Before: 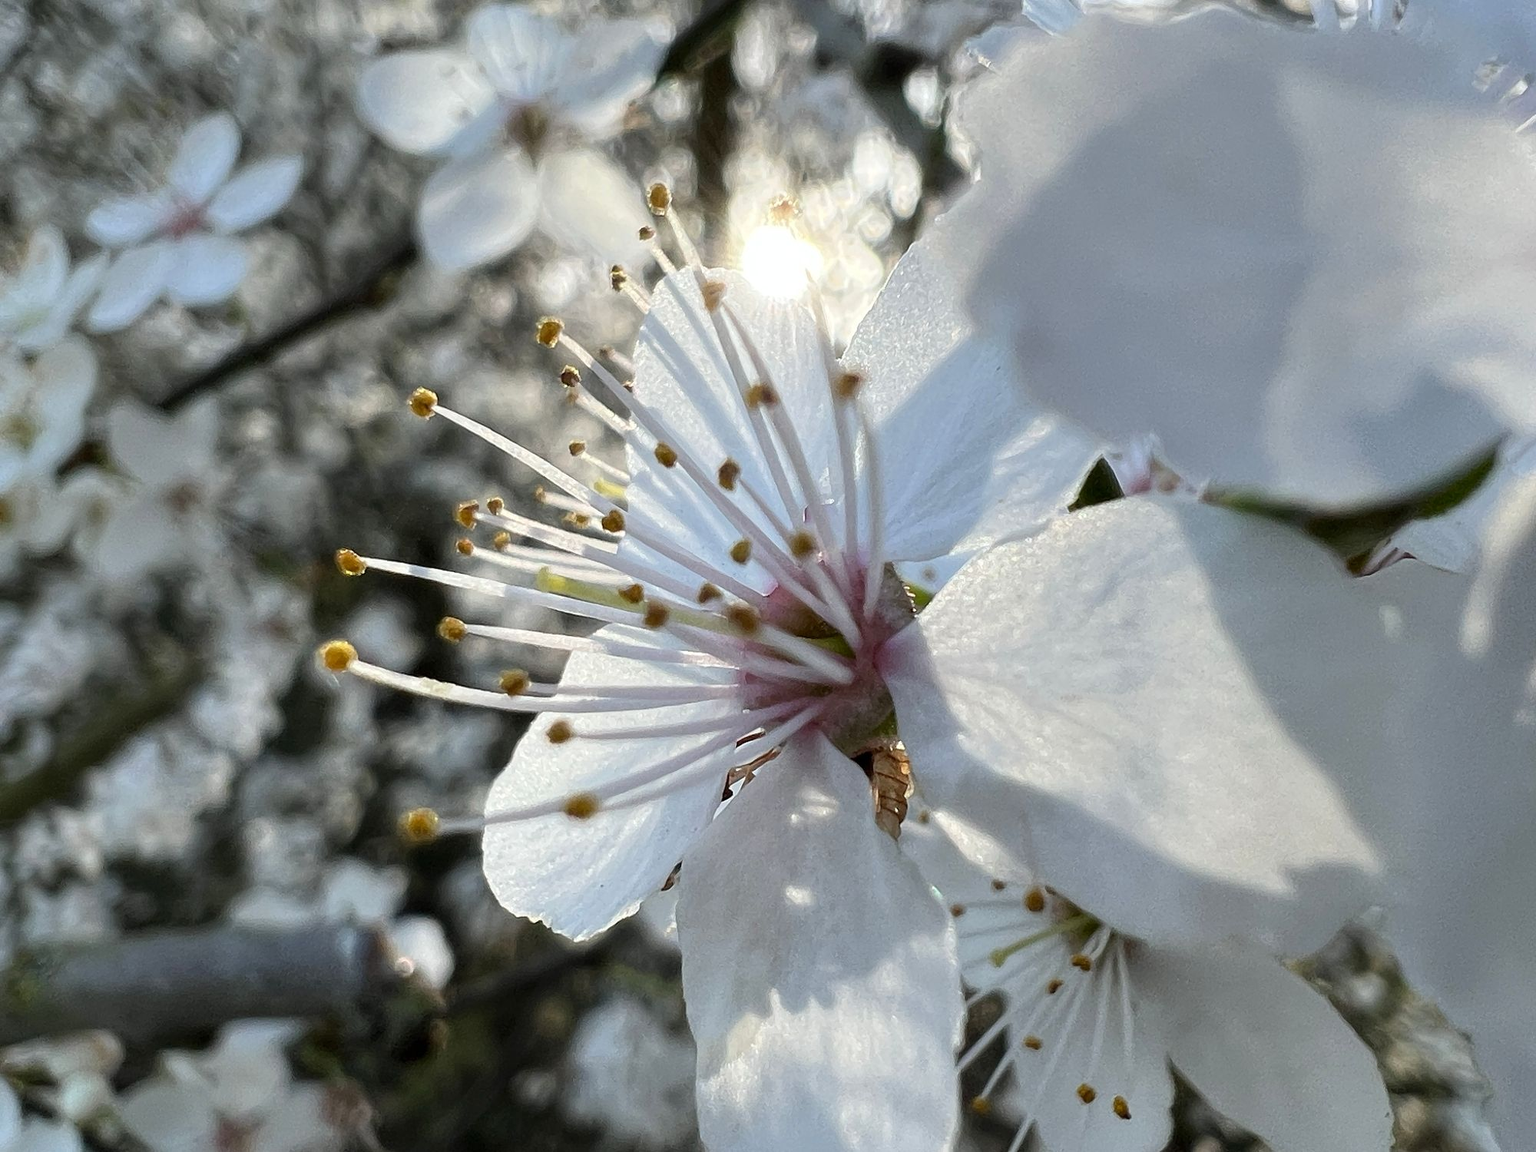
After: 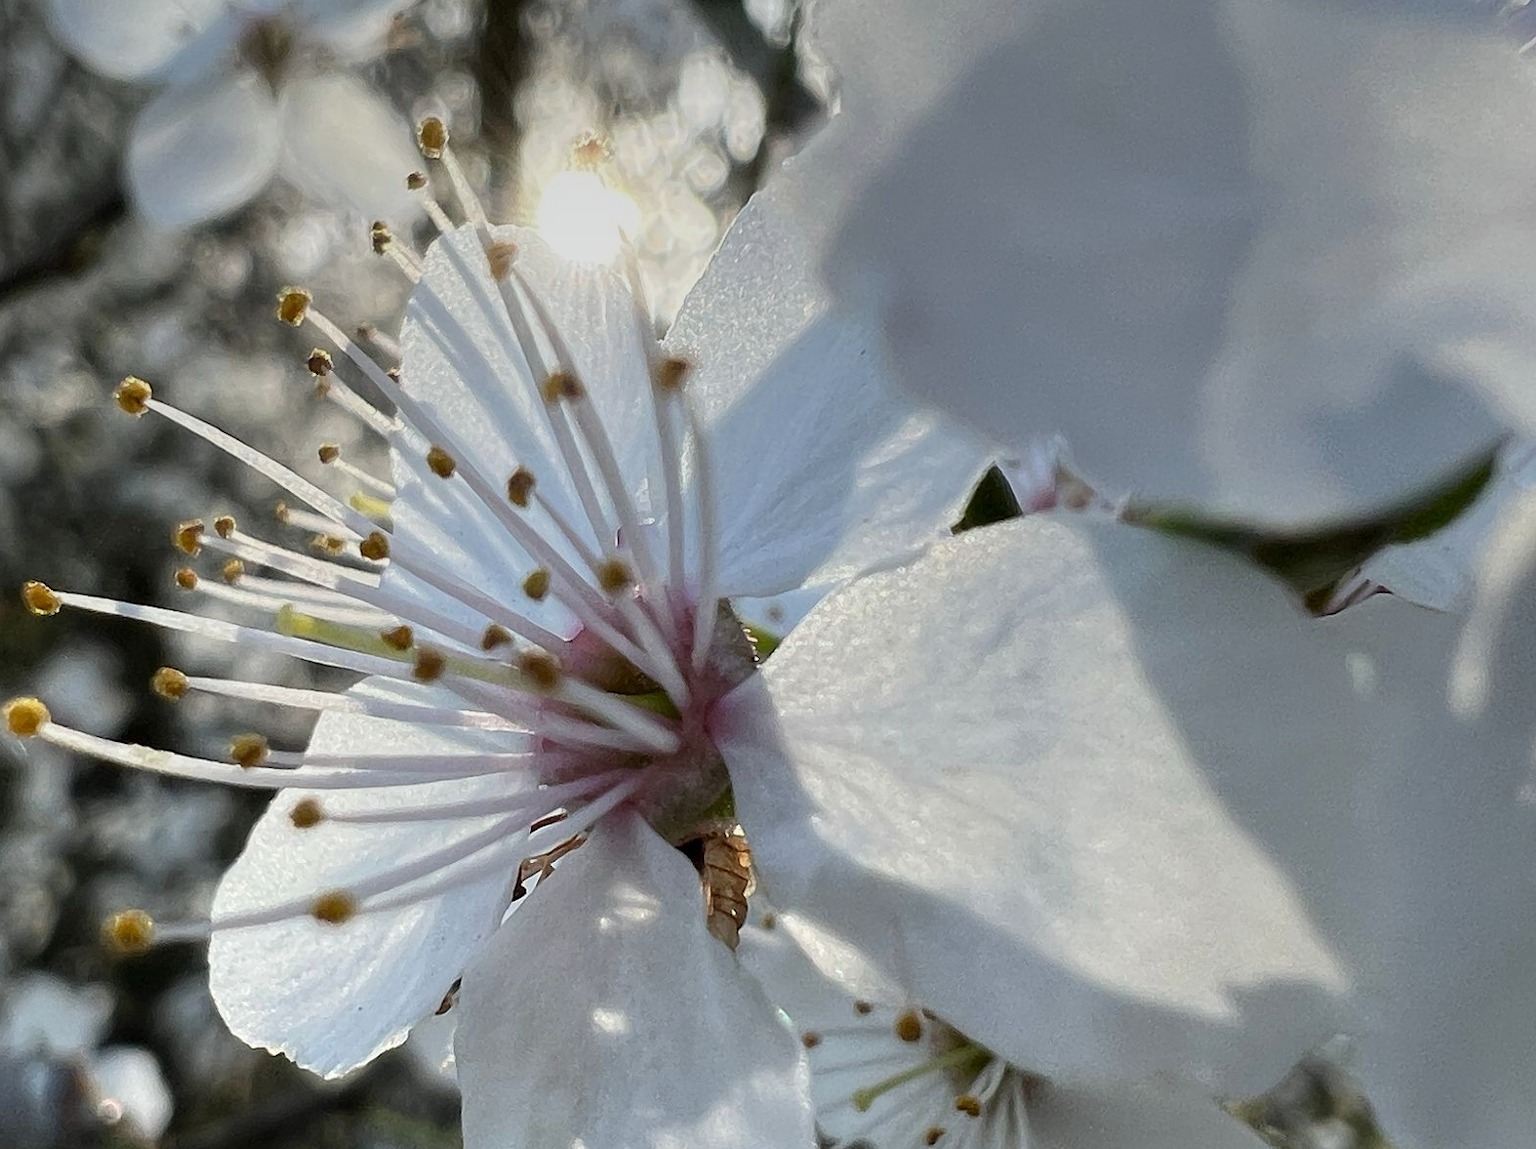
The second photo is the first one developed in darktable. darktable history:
graduated density: on, module defaults
crop and rotate: left 20.74%, top 7.912%, right 0.375%, bottom 13.378%
